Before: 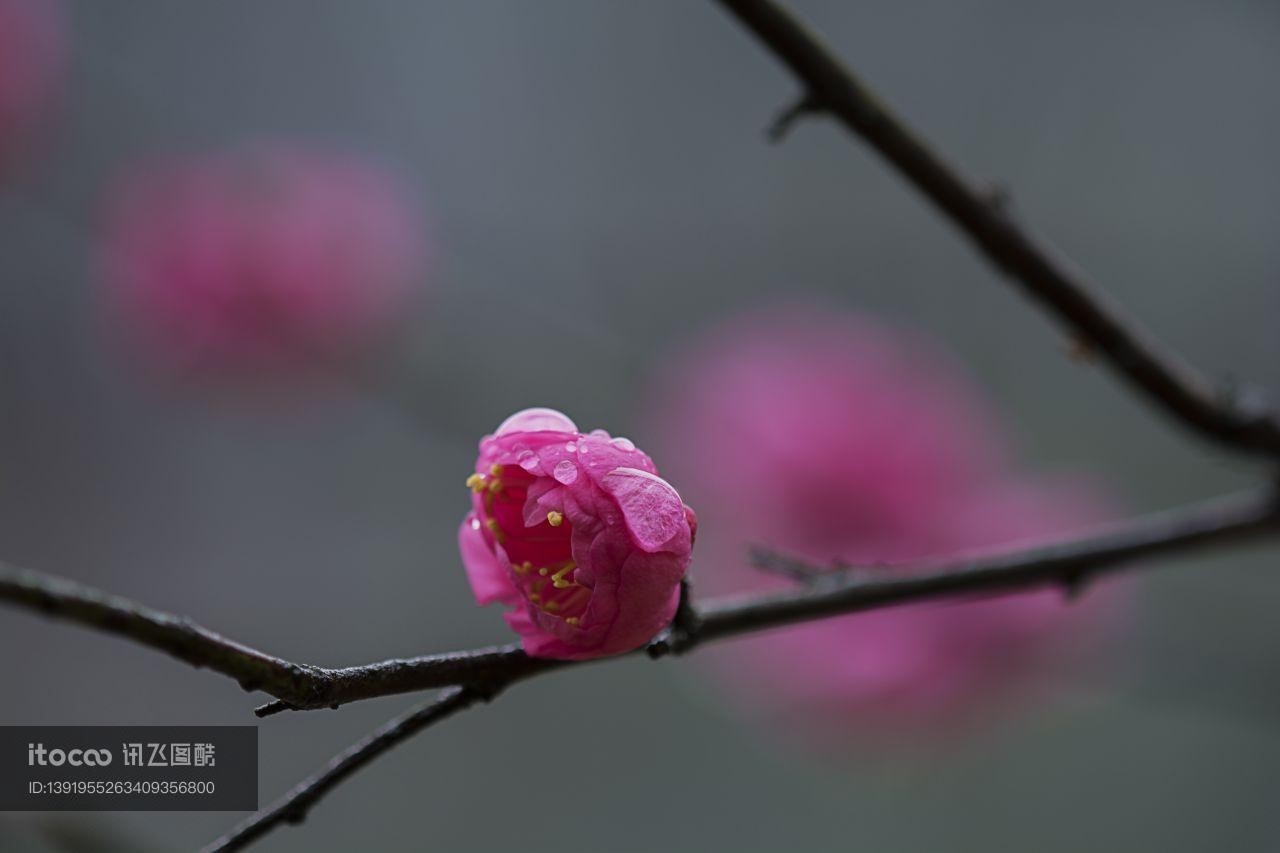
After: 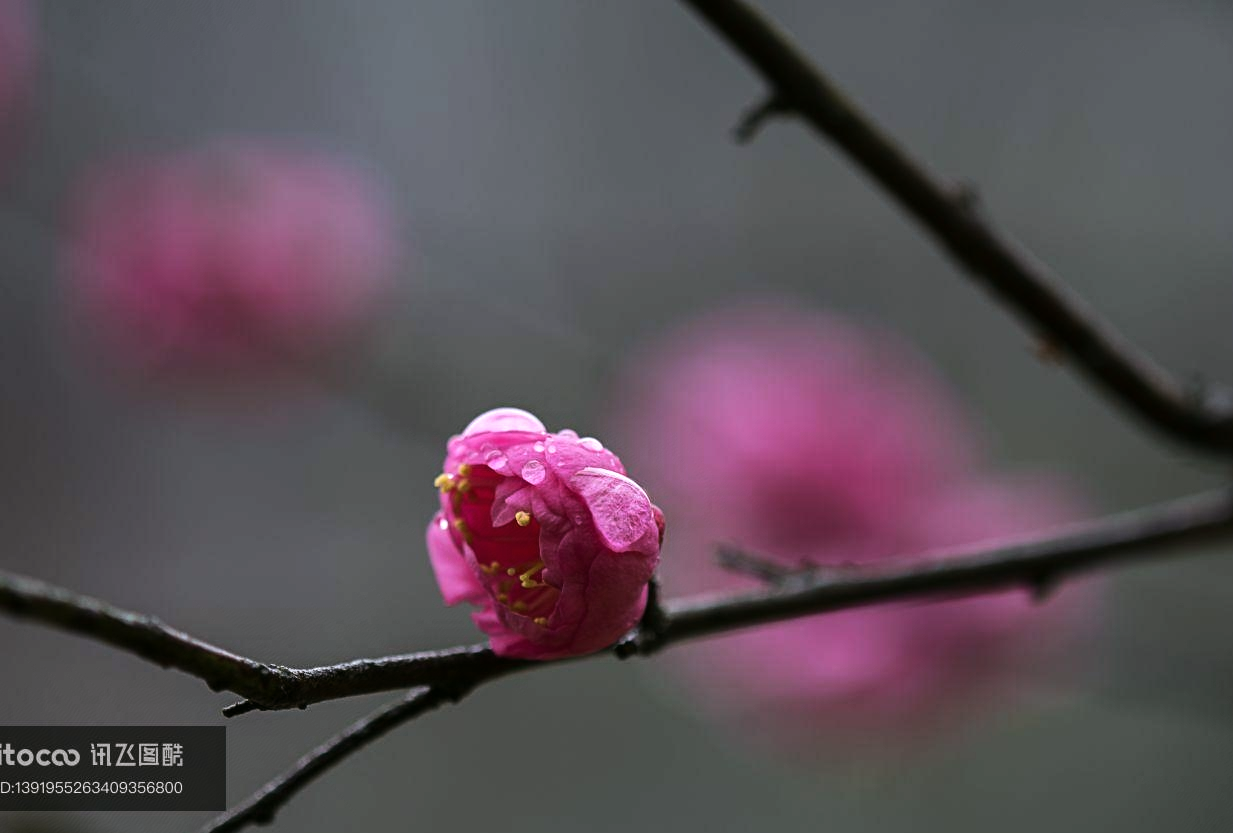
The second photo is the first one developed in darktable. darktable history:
tone equalizer: -8 EV -0.75 EV, -7 EV -0.7 EV, -6 EV -0.6 EV, -5 EV -0.4 EV, -3 EV 0.4 EV, -2 EV 0.6 EV, -1 EV 0.7 EV, +0 EV 0.75 EV, edges refinement/feathering 500, mask exposure compensation -1.57 EV, preserve details no
color balance: mode lift, gamma, gain (sRGB), lift [1, 0.99, 1.01, 0.992], gamma [1, 1.037, 0.974, 0.963]
crop and rotate: left 2.536%, right 1.107%, bottom 2.246%
